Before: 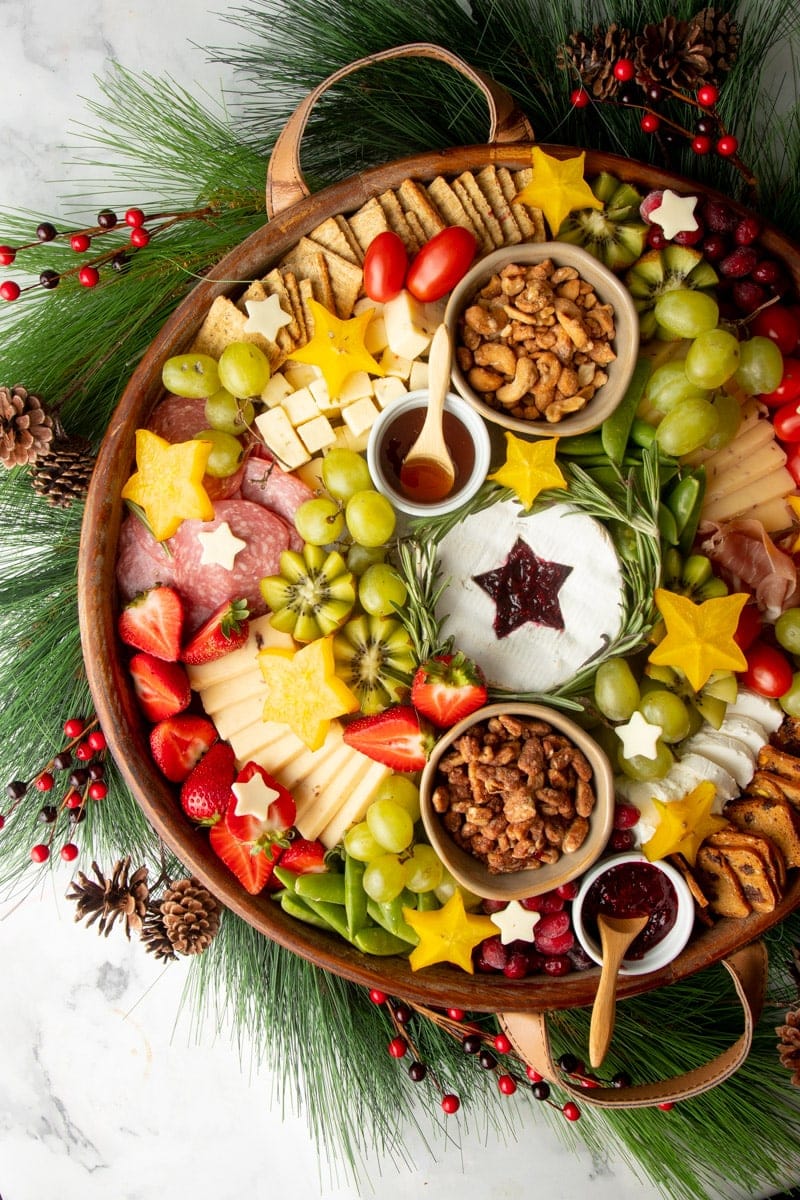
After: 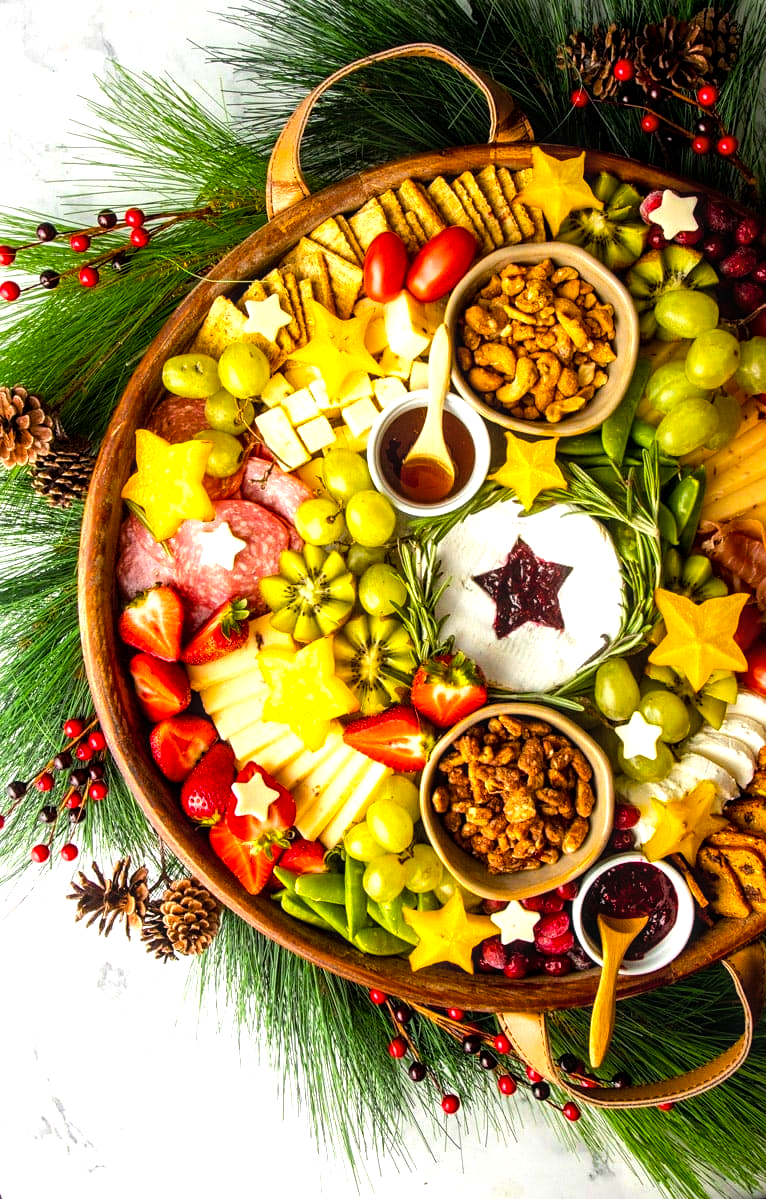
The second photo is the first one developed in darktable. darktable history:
sharpen: amount 0.2
color balance rgb: linear chroma grading › global chroma 15%, perceptual saturation grading › global saturation 30%
exposure: exposure 0.2 EV, compensate highlight preservation false
tone equalizer: -8 EV -0.417 EV, -7 EV -0.389 EV, -6 EV -0.333 EV, -5 EV -0.222 EV, -3 EV 0.222 EV, -2 EV 0.333 EV, -1 EV 0.389 EV, +0 EV 0.417 EV, edges refinement/feathering 500, mask exposure compensation -1.25 EV, preserve details no
local contrast: detail 130%
crop: right 4.126%, bottom 0.031%
white balance: emerald 1
